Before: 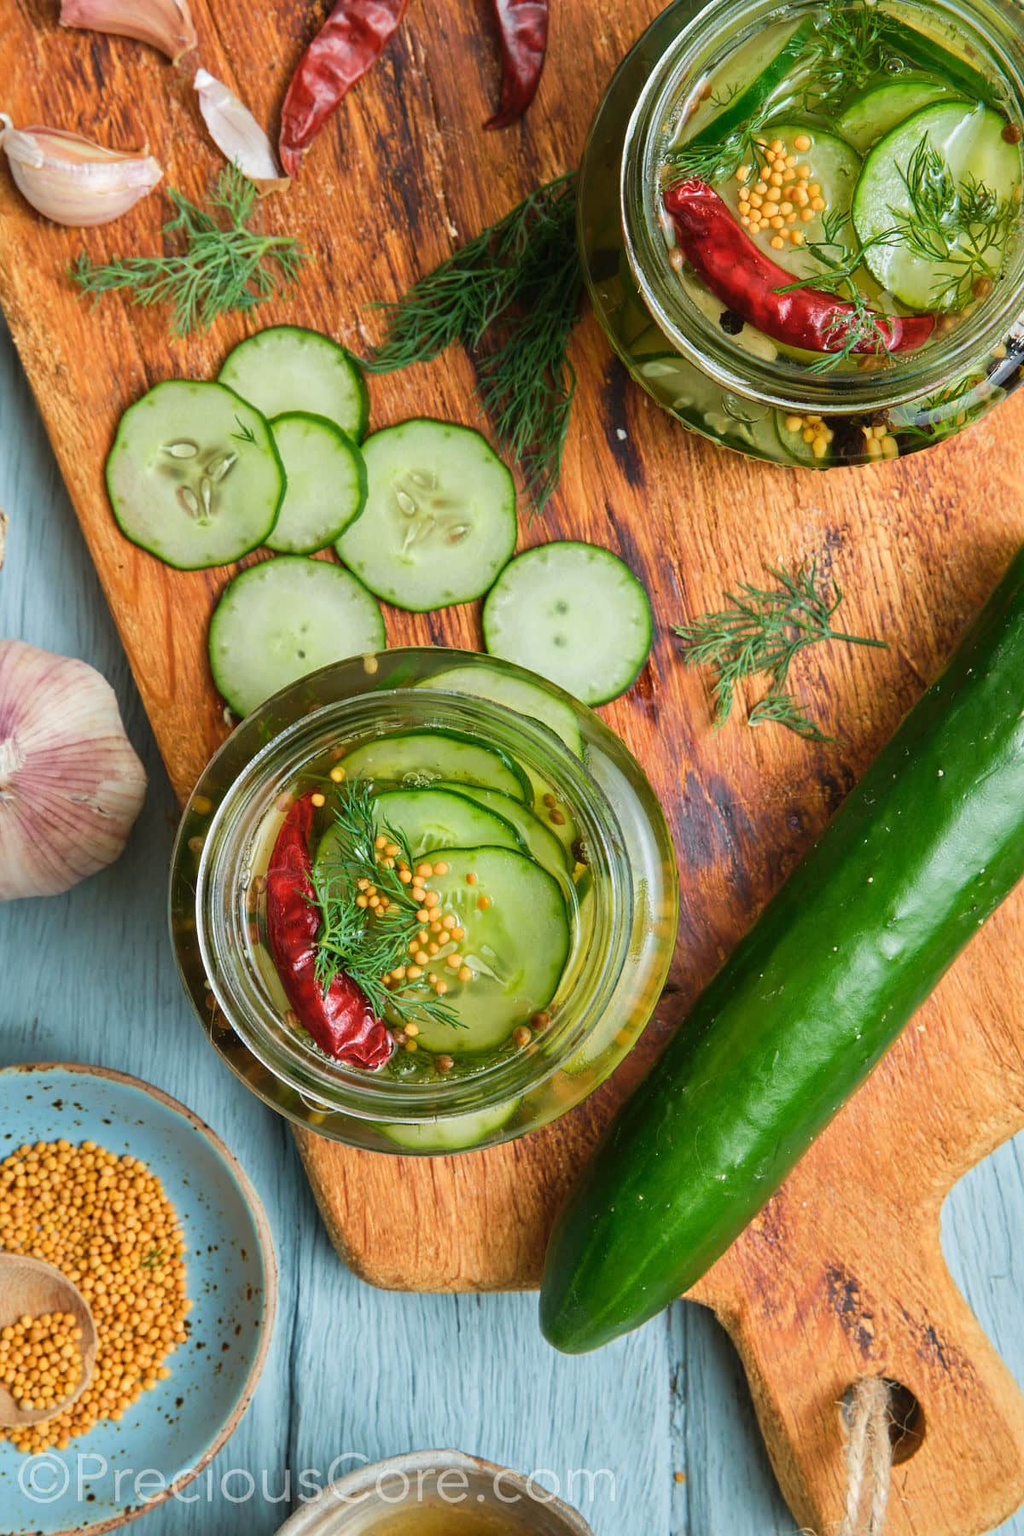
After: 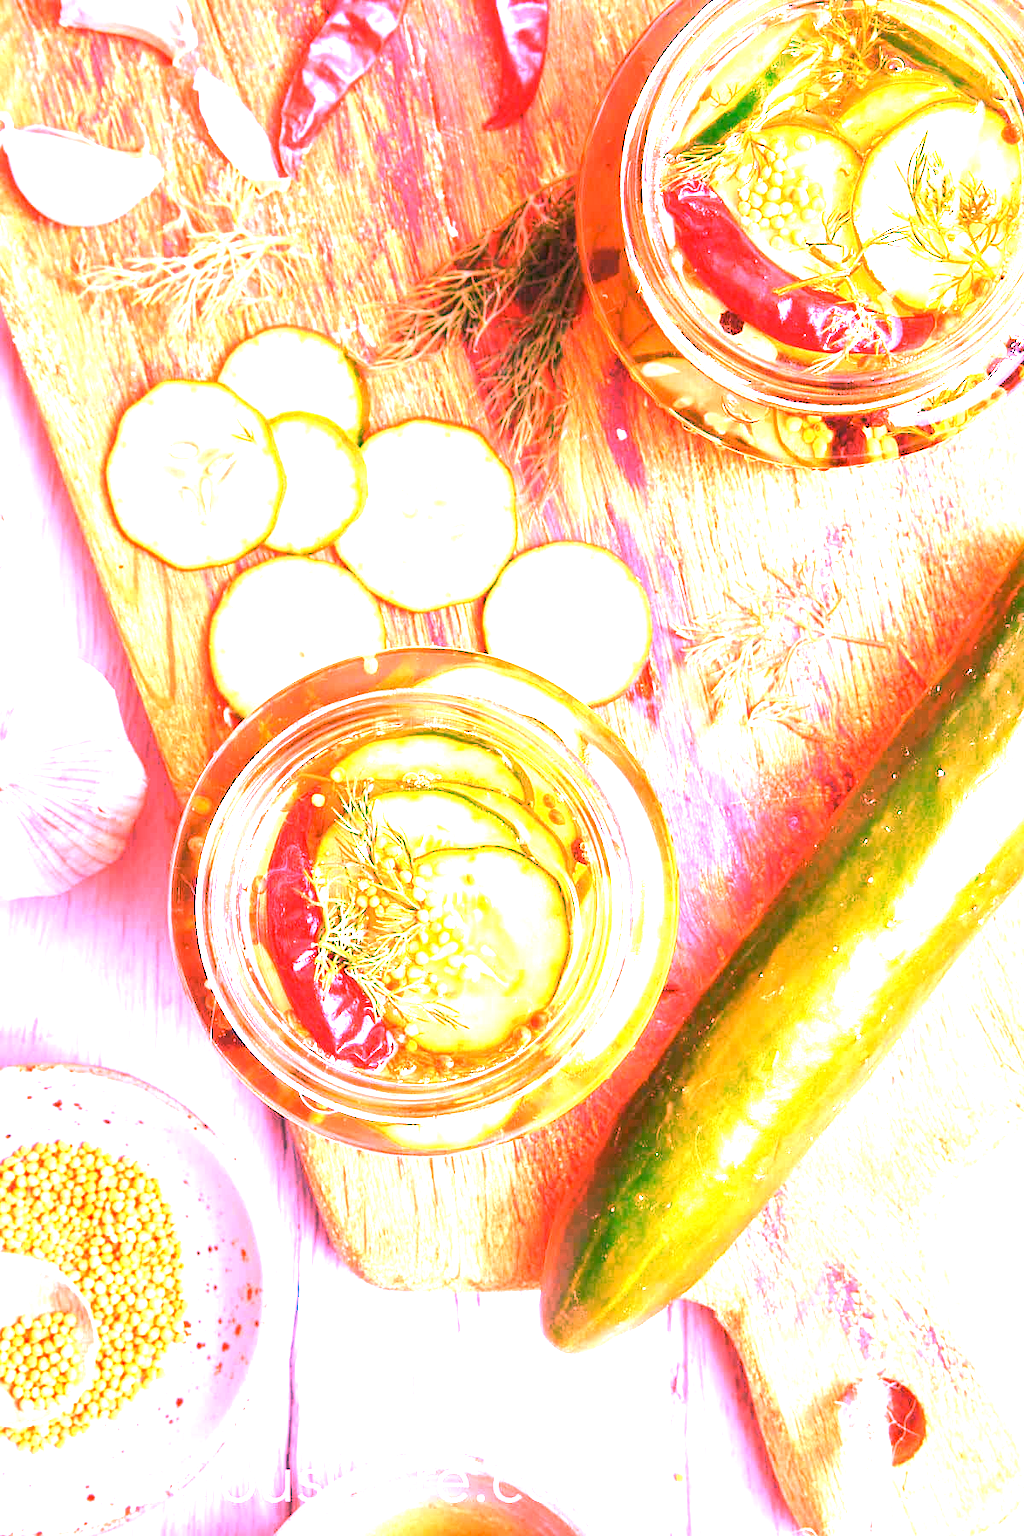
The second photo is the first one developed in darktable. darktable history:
exposure: exposure 2.207 EV, compensate highlight preservation false
white balance: red 3.328, blue 1.448
